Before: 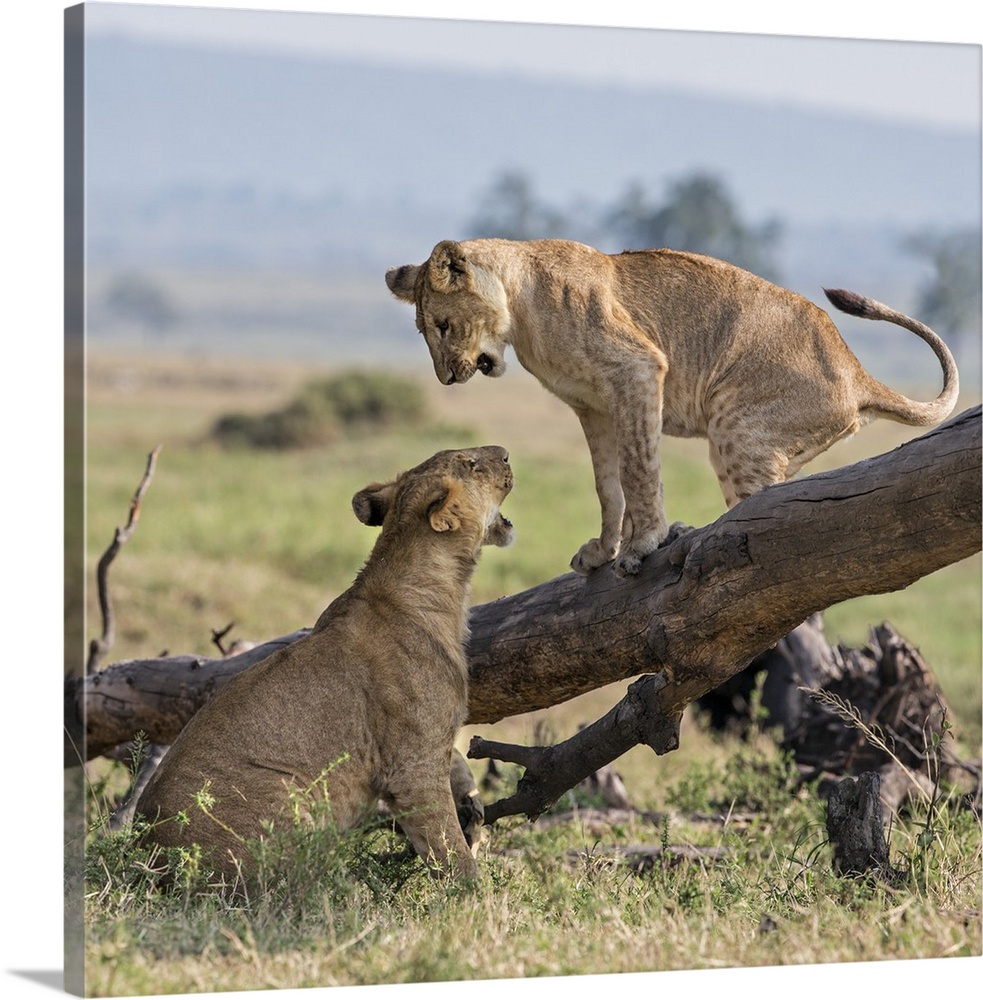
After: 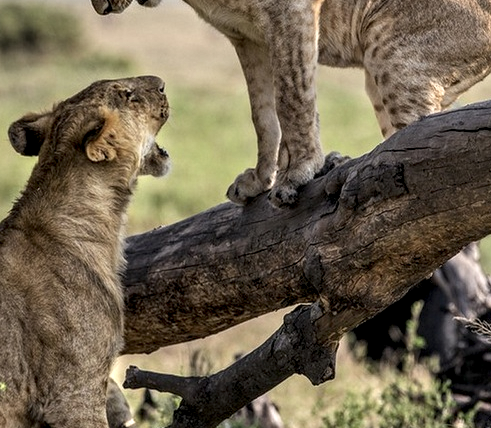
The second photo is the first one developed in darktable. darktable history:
local contrast: highlights 60%, shadows 59%, detail 160%
crop: left 35.034%, top 37%, right 14.987%, bottom 20.113%
